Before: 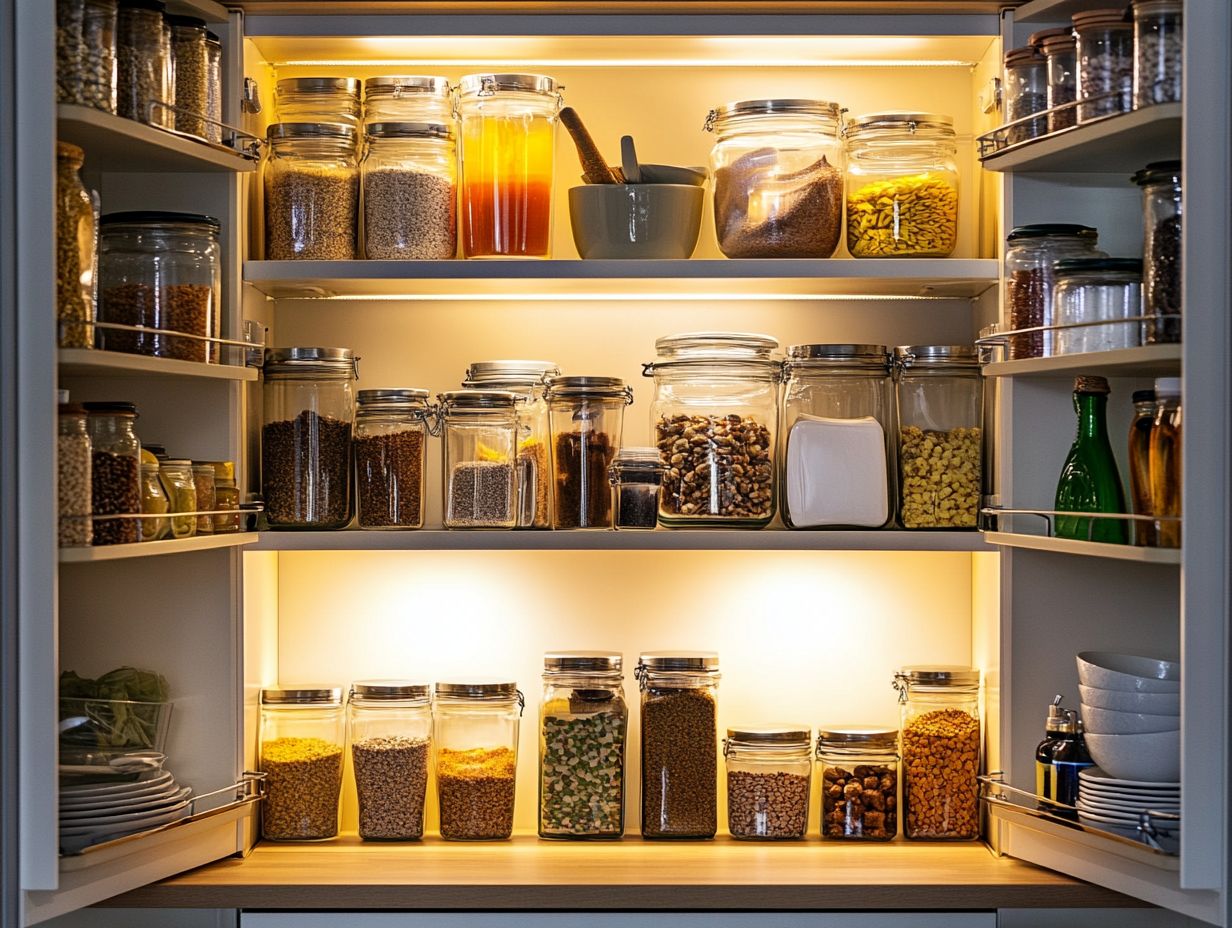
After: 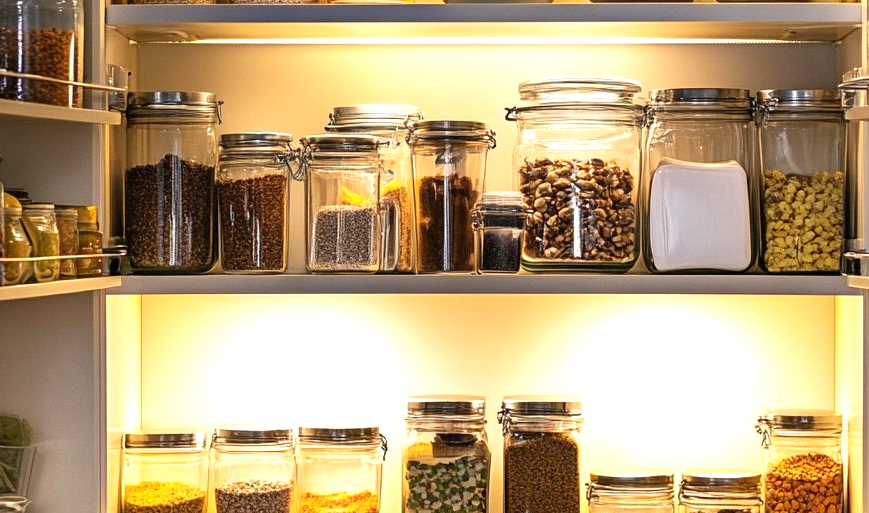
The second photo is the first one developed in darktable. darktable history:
crop: left 11.123%, top 27.61%, right 18.3%, bottom 17.034%
exposure: black level correction 0, exposure 0.5 EV, compensate exposure bias true, compensate highlight preservation false
